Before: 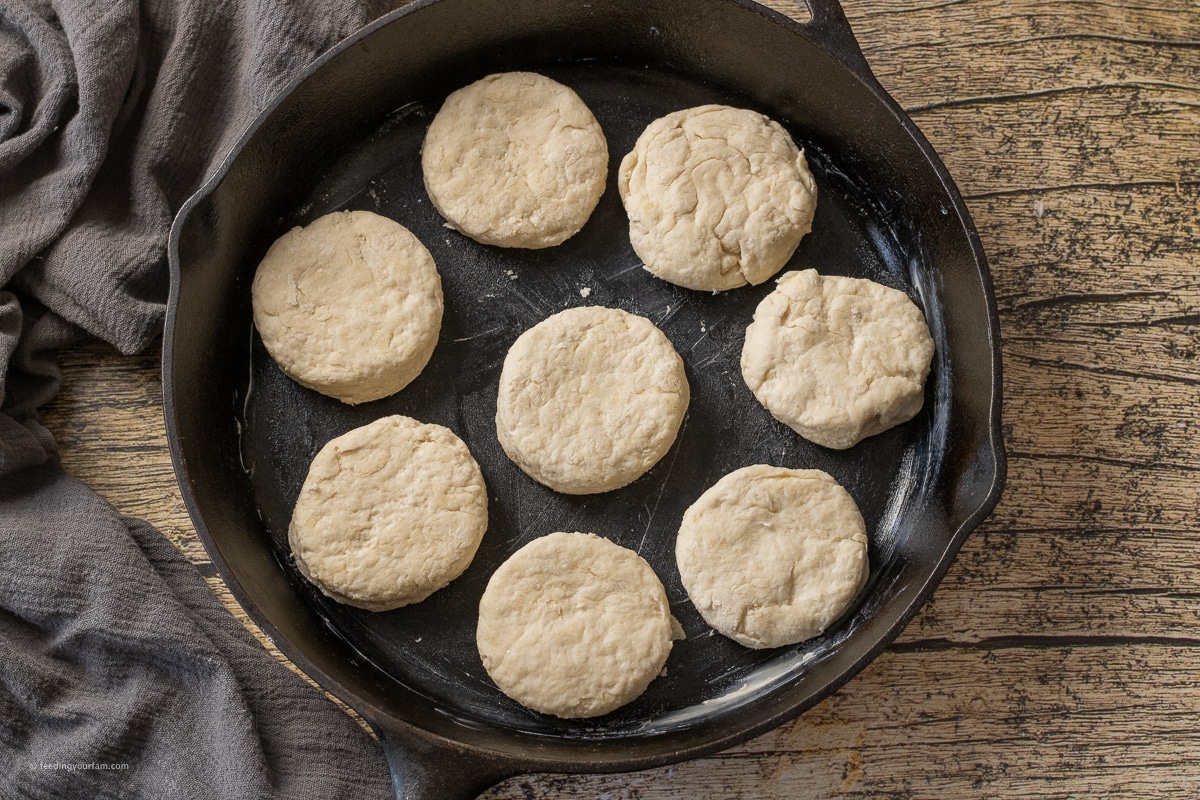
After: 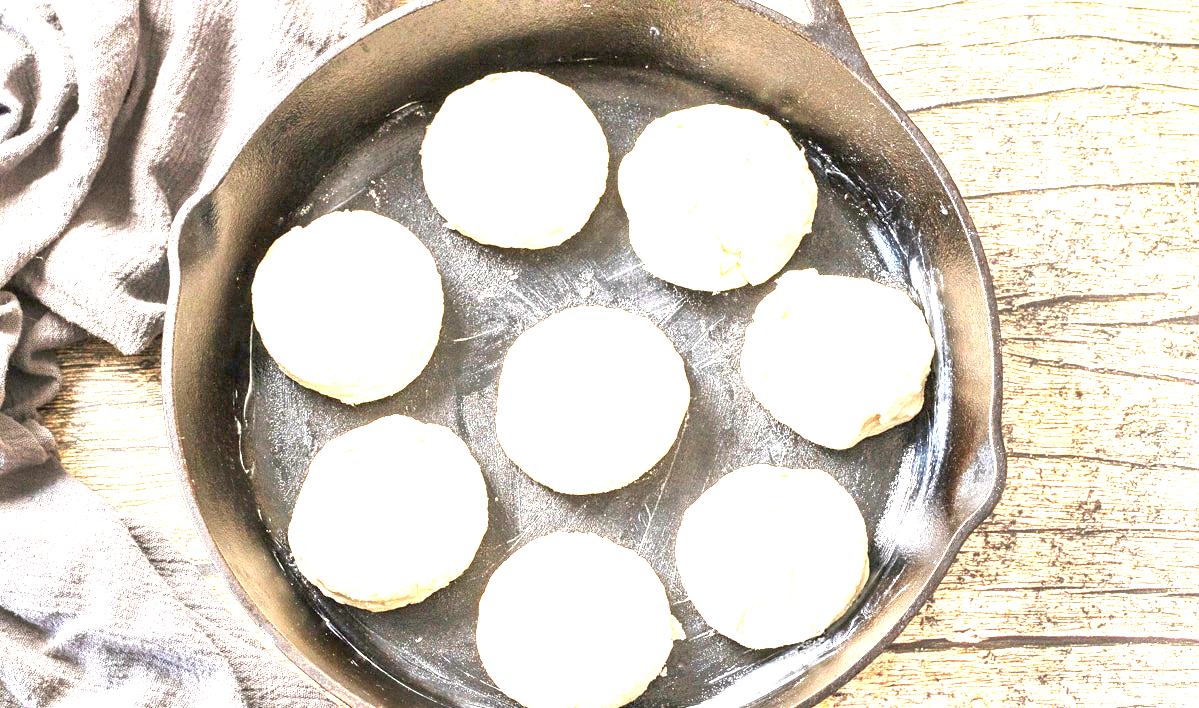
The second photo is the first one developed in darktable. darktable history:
crop and rotate: top 0%, bottom 11.482%
exposure: black level correction 0, exposure 3.983 EV, compensate highlight preservation false
